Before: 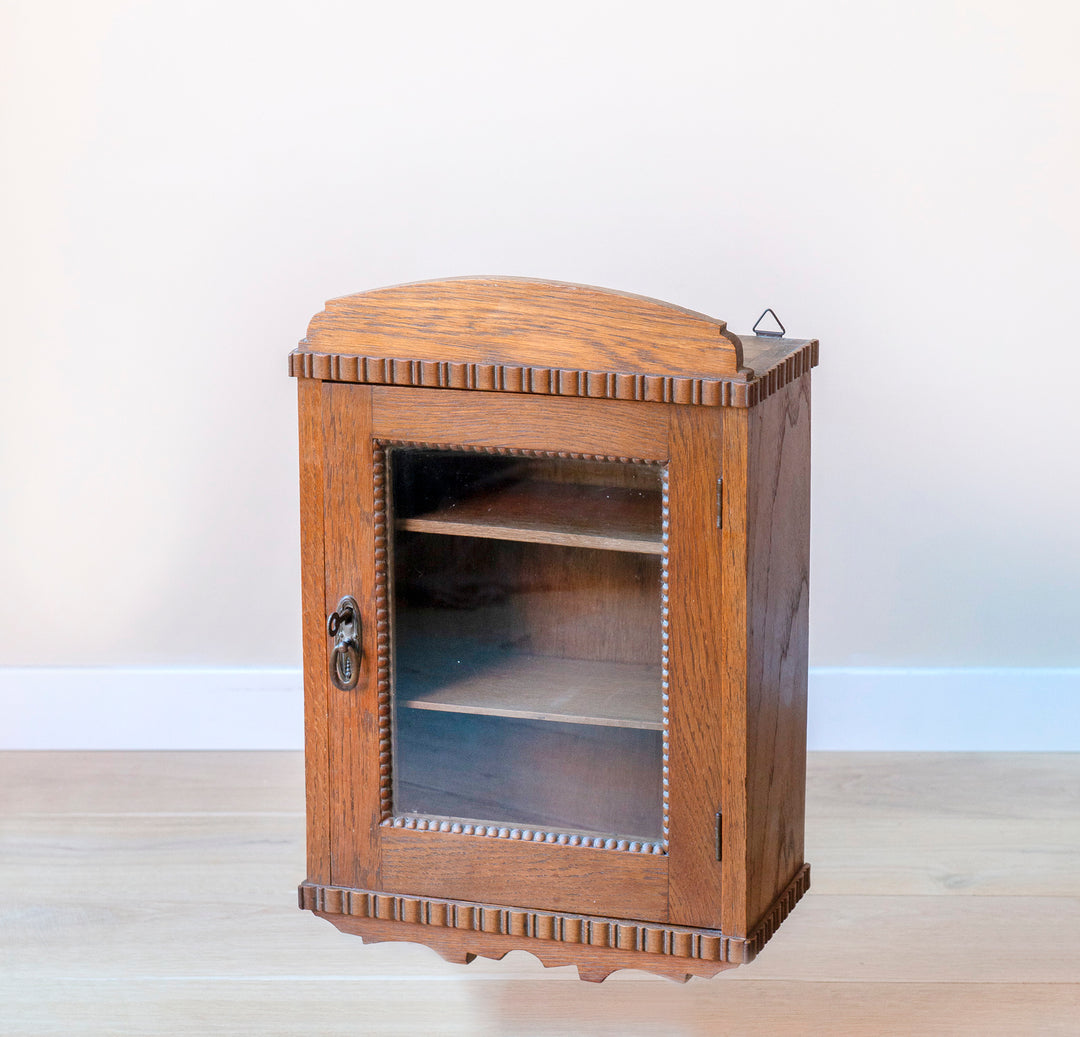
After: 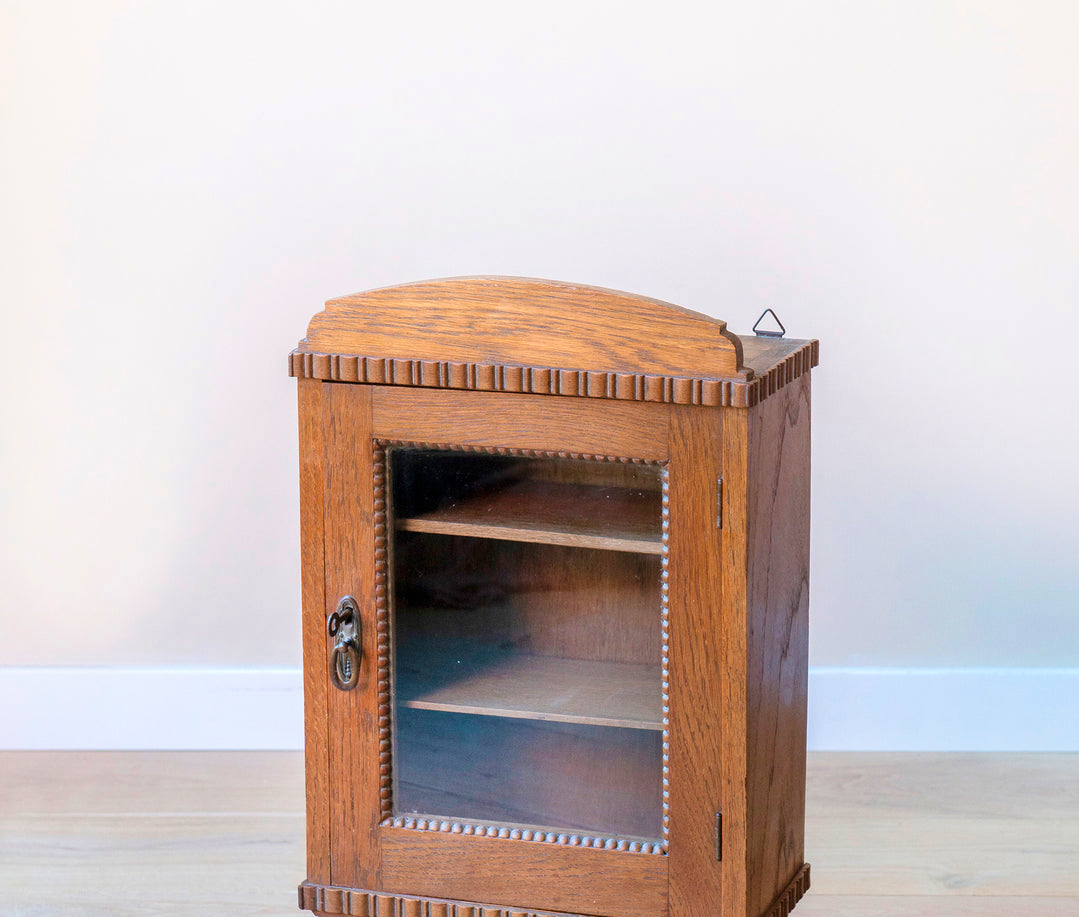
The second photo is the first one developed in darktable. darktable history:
velvia: strength 27%
crop and rotate: top 0%, bottom 11.49%
